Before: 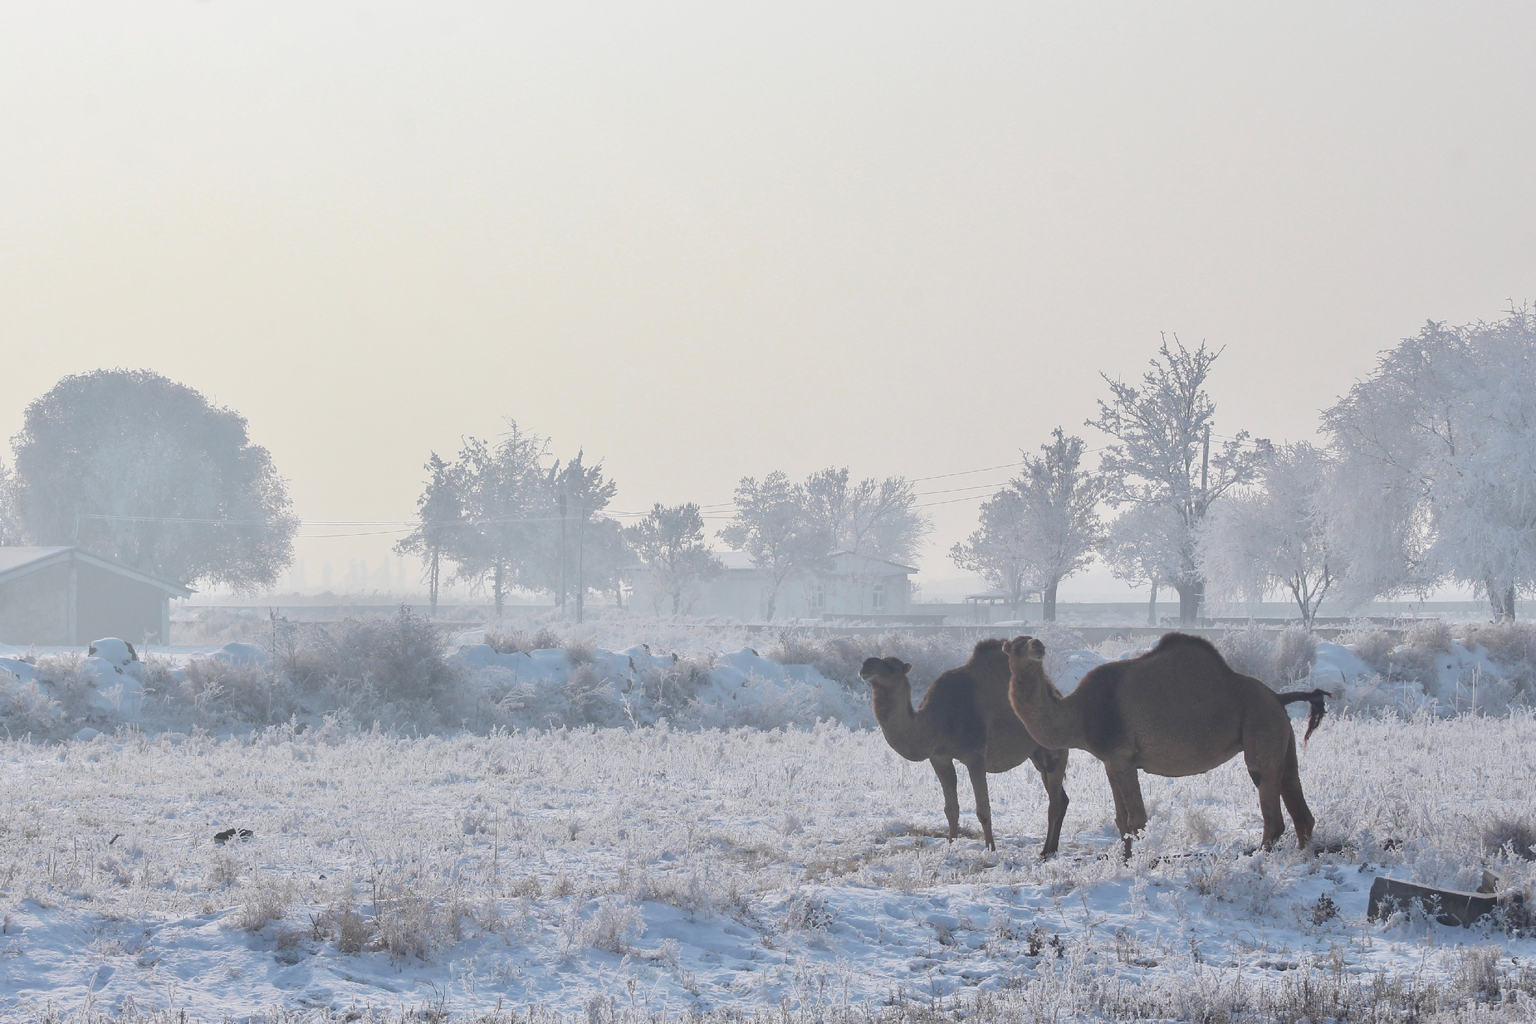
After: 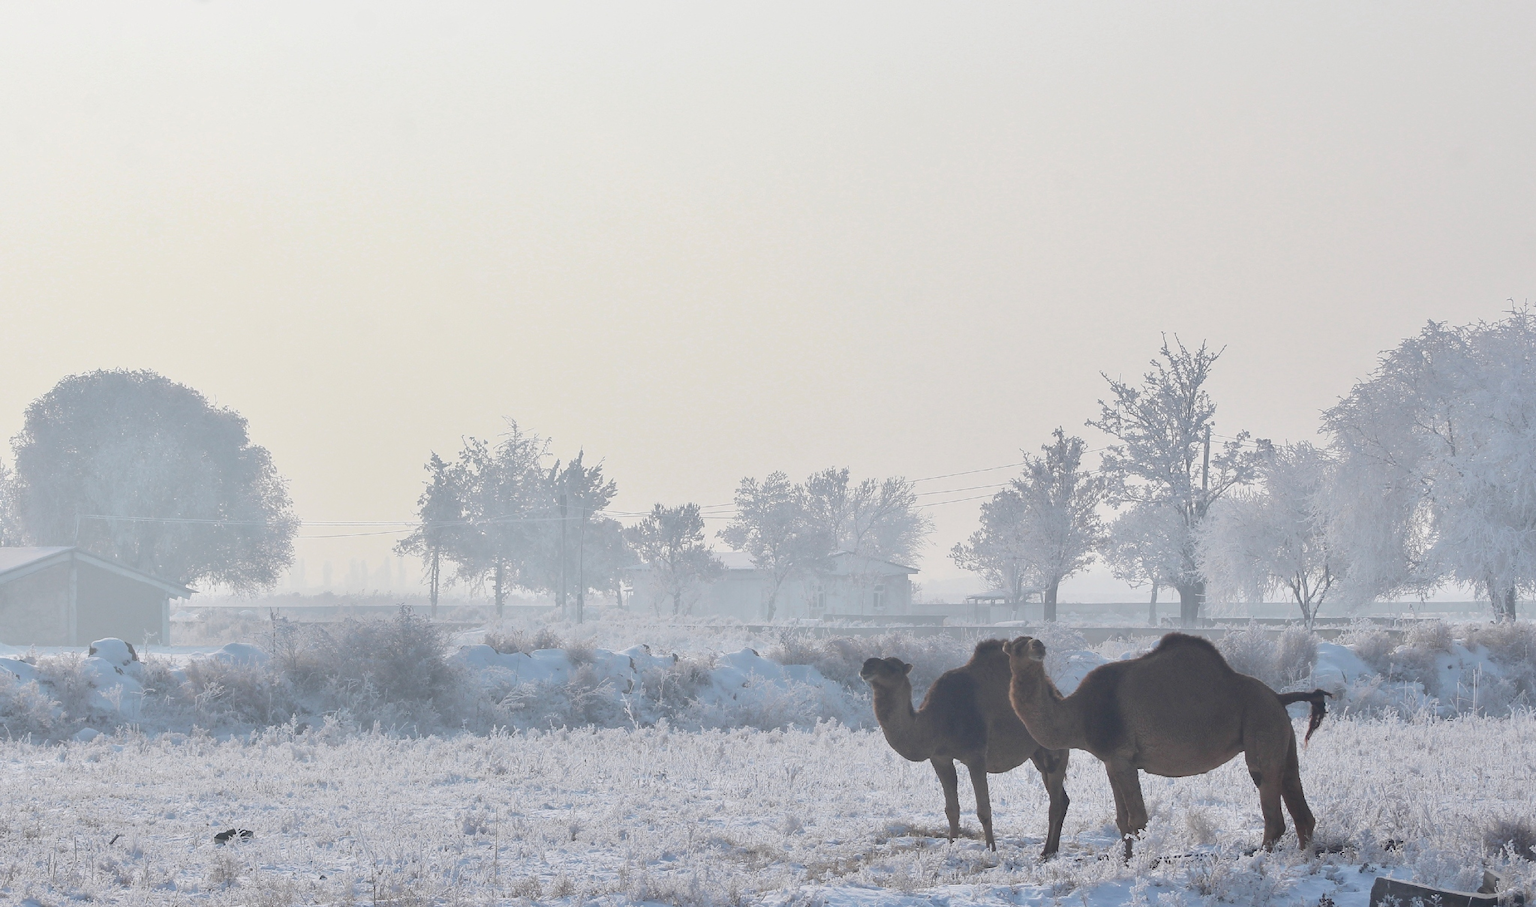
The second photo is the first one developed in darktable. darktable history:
crop and rotate: top 0%, bottom 11.365%
